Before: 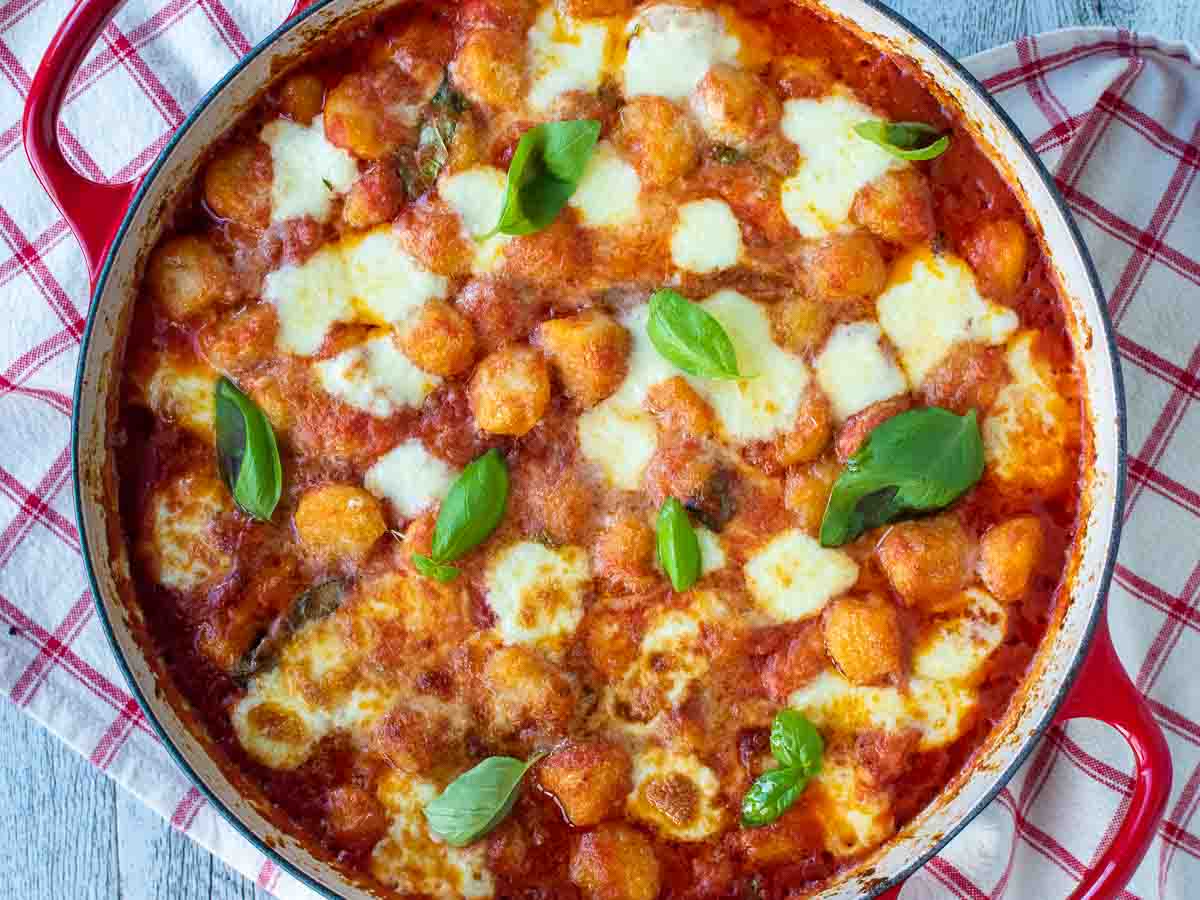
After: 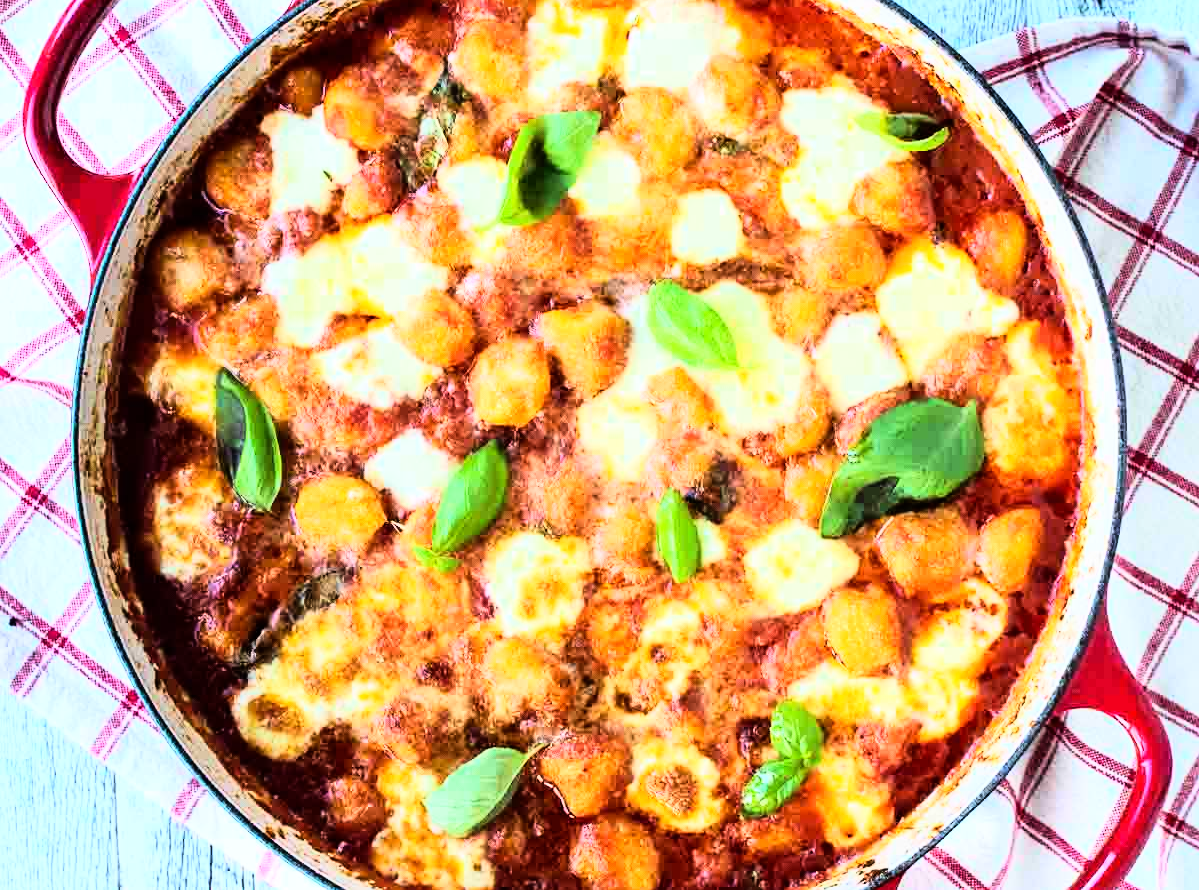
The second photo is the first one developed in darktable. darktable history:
rgb curve: curves: ch0 [(0, 0) (0.21, 0.15) (0.24, 0.21) (0.5, 0.75) (0.75, 0.96) (0.89, 0.99) (1, 1)]; ch1 [(0, 0.02) (0.21, 0.13) (0.25, 0.2) (0.5, 0.67) (0.75, 0.9) (0.89, 0.97) (1, 1)]; ch2 [(0, 0.02) (0.21, 0.13) (0.25, 0.2) (0.5, 0.67) (0.75, 0.9) (0.89, 0.97) (1, 1)], compensate middle gray true
crop: top 1.049%, right 0.001%
